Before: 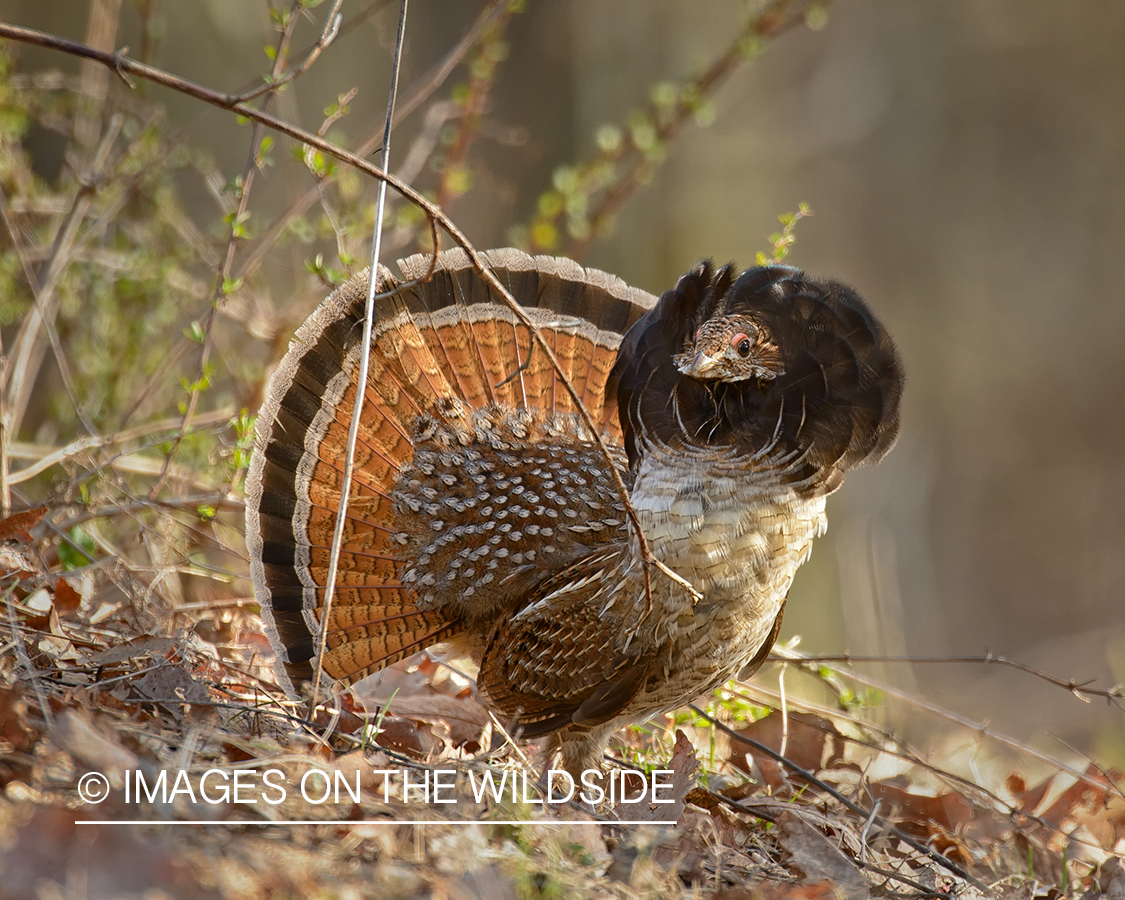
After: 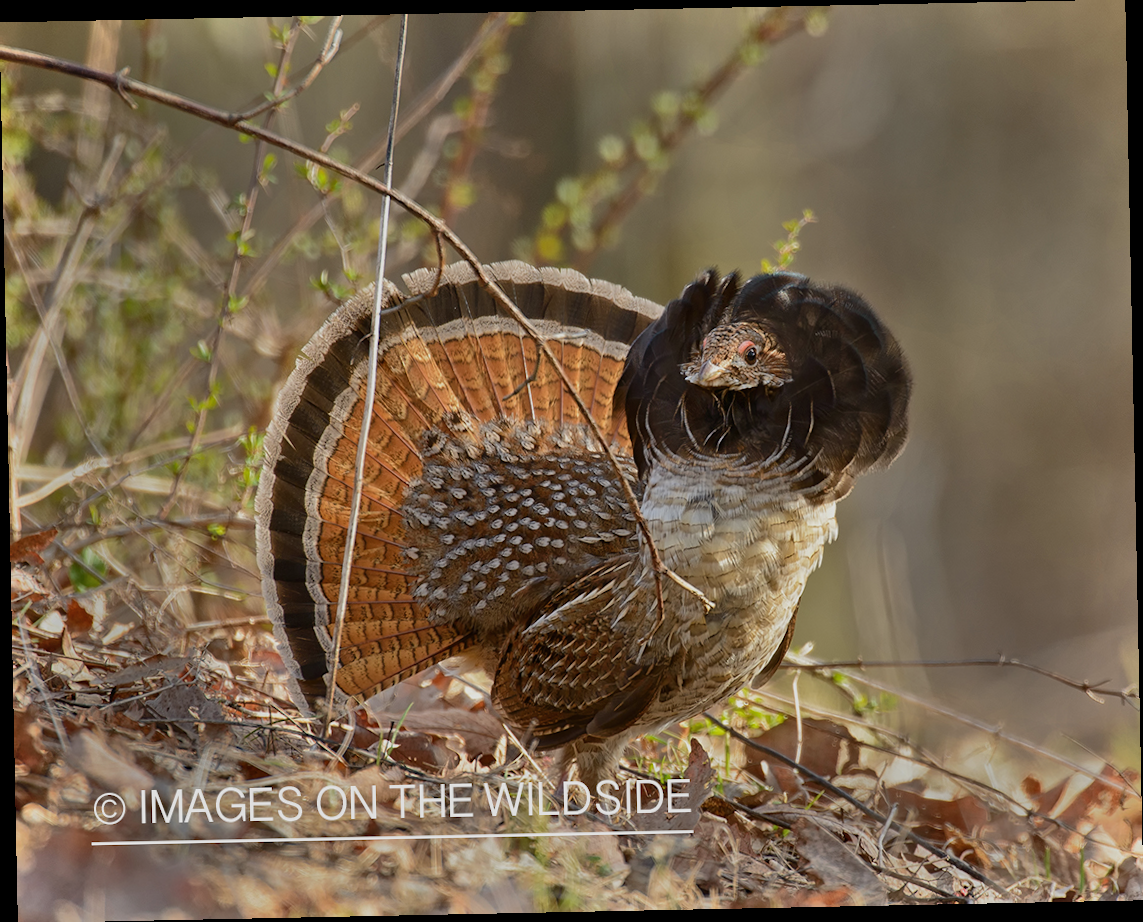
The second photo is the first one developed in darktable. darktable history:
rotate and perspective: rotation -1.17°, automatic cropping off
shadows and highlights: low approximation 0.01, soften with gaussian
exposure: exposure -0.462 EV, compensate highlight preservation false
